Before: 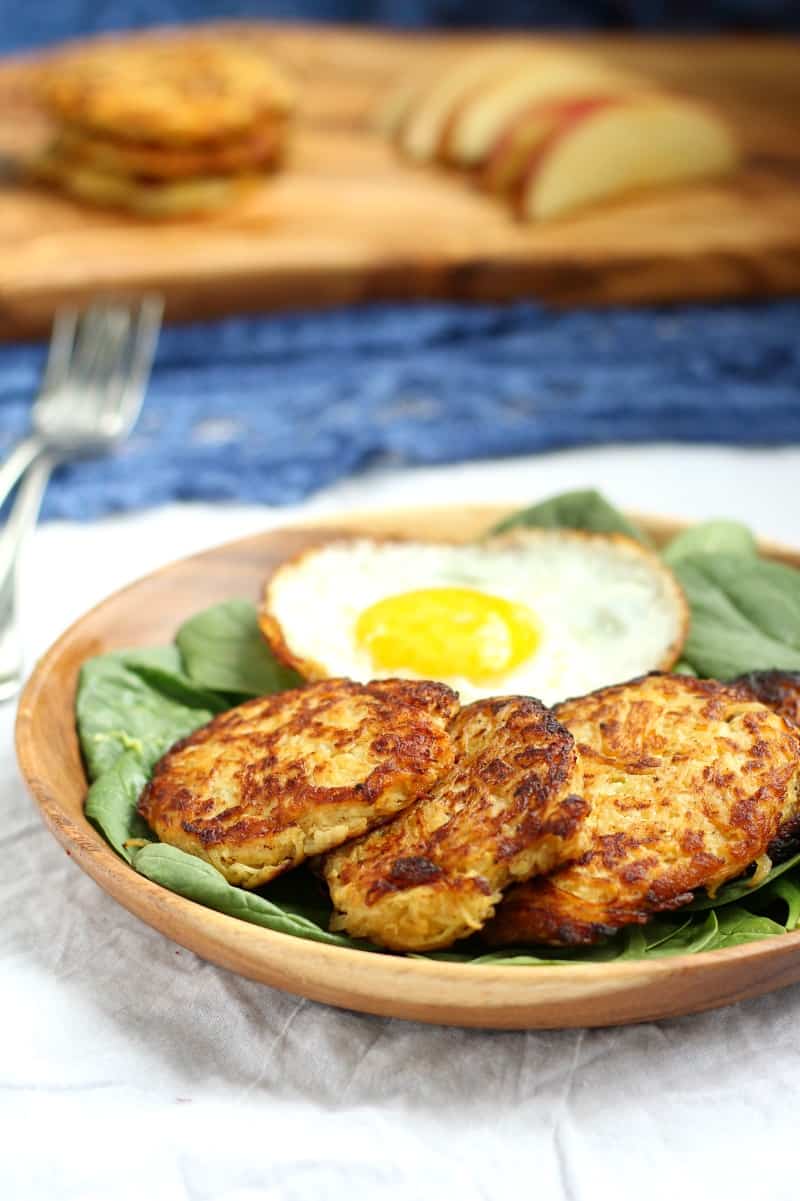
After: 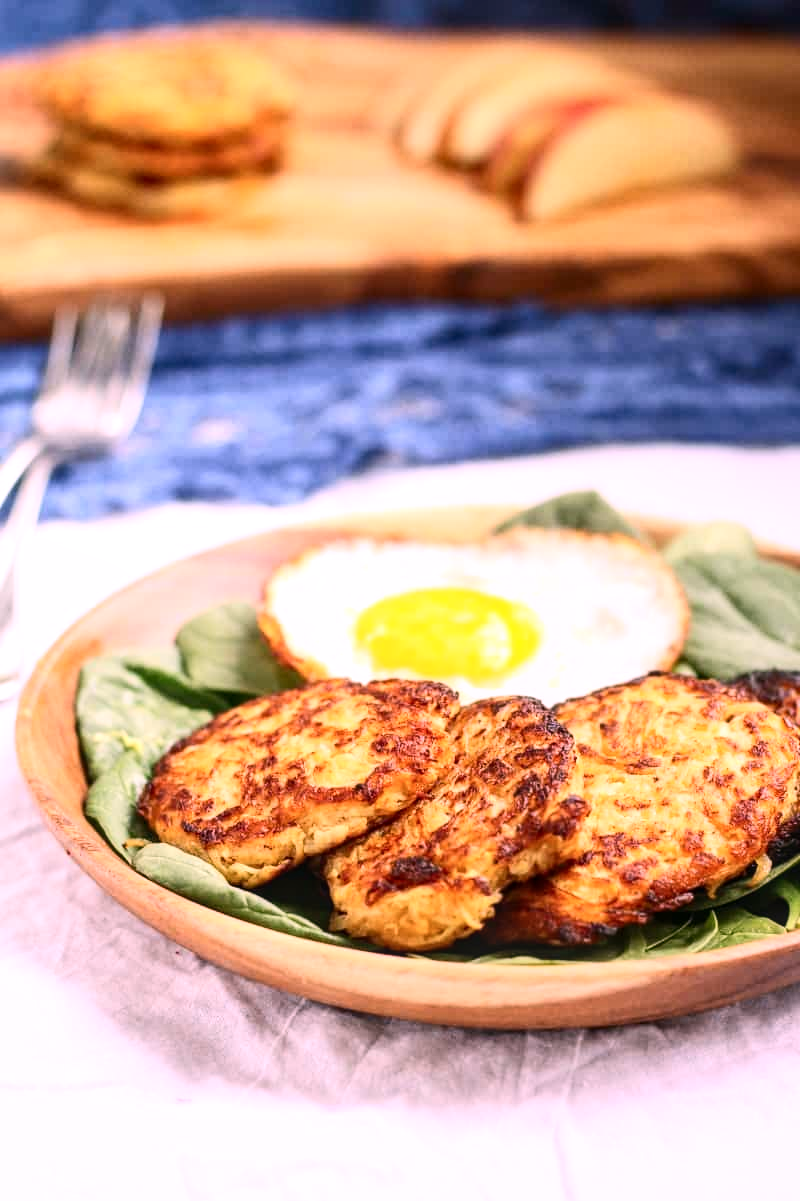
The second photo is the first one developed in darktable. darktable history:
contrast brightness saturation: contrast 0.24, brightness 0.09
local contrast: on, module defaults
white balance: red 1.188, blue 1.11
